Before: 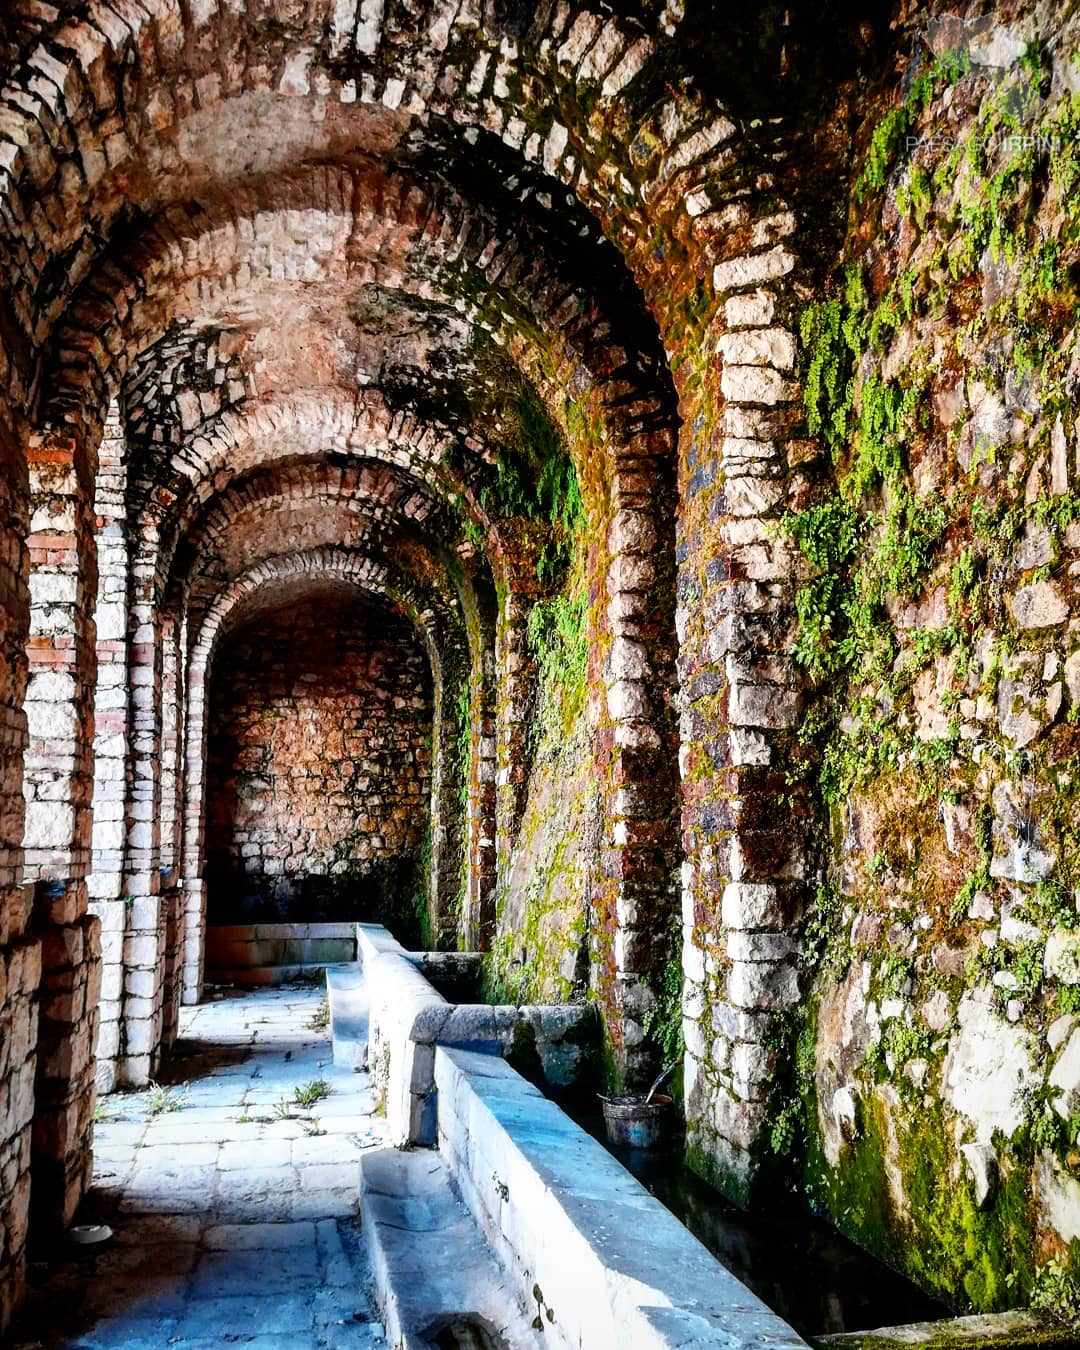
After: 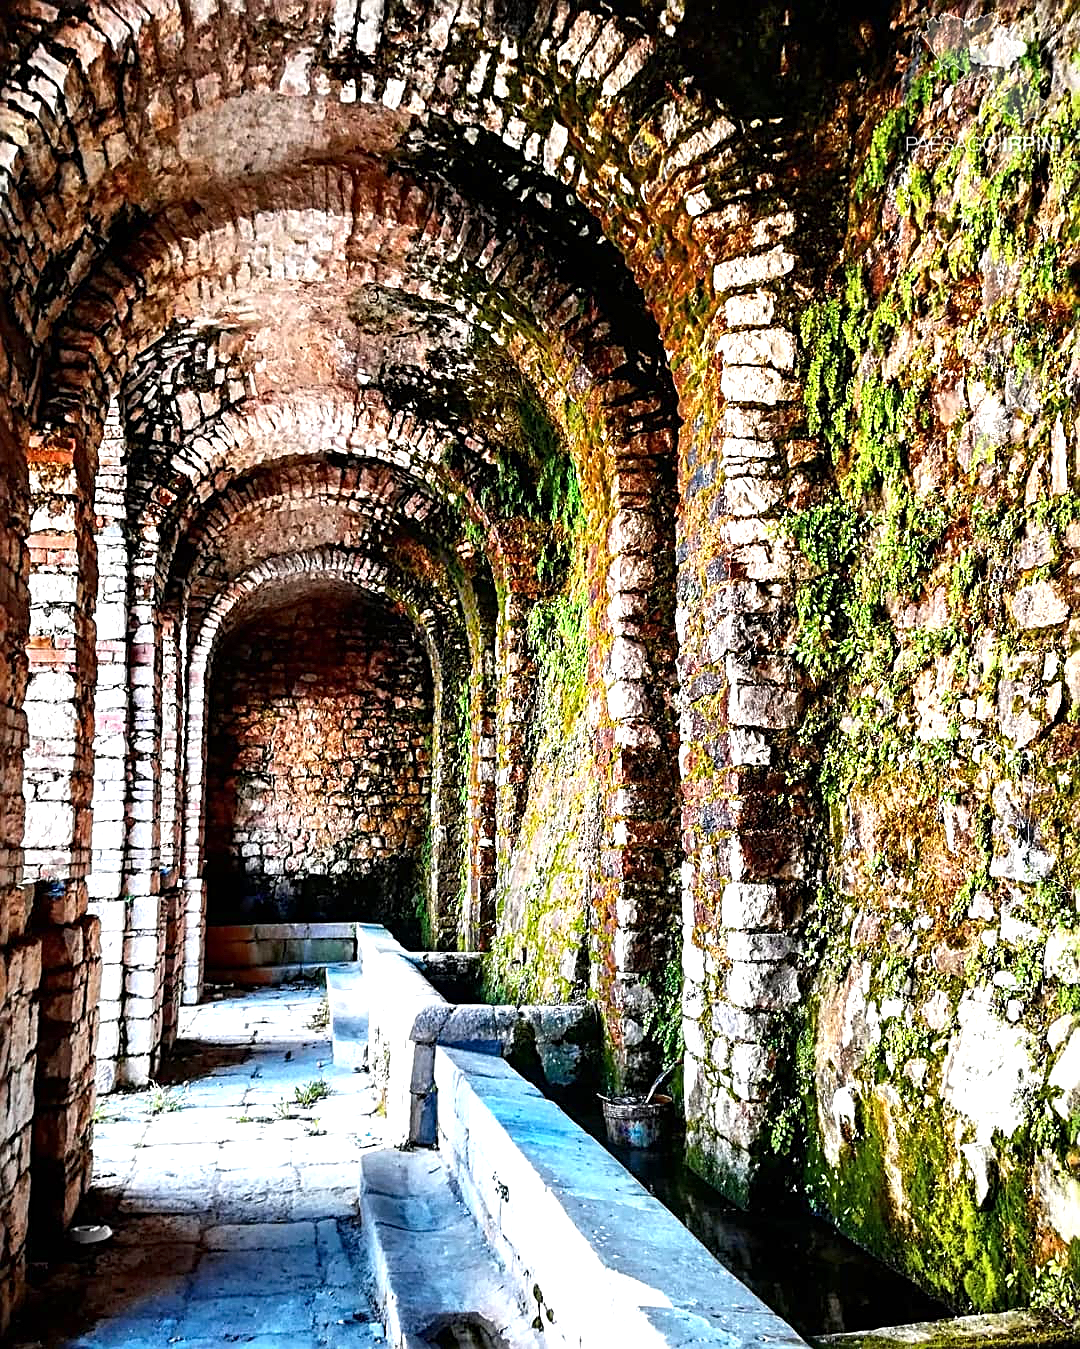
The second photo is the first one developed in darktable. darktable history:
crop: bottom 0.059%
sharpen: radius 2.692, amount 0.671
exposure: exposure 0.568 EV, compensate exposure bias true, compensate highlight preservation false
